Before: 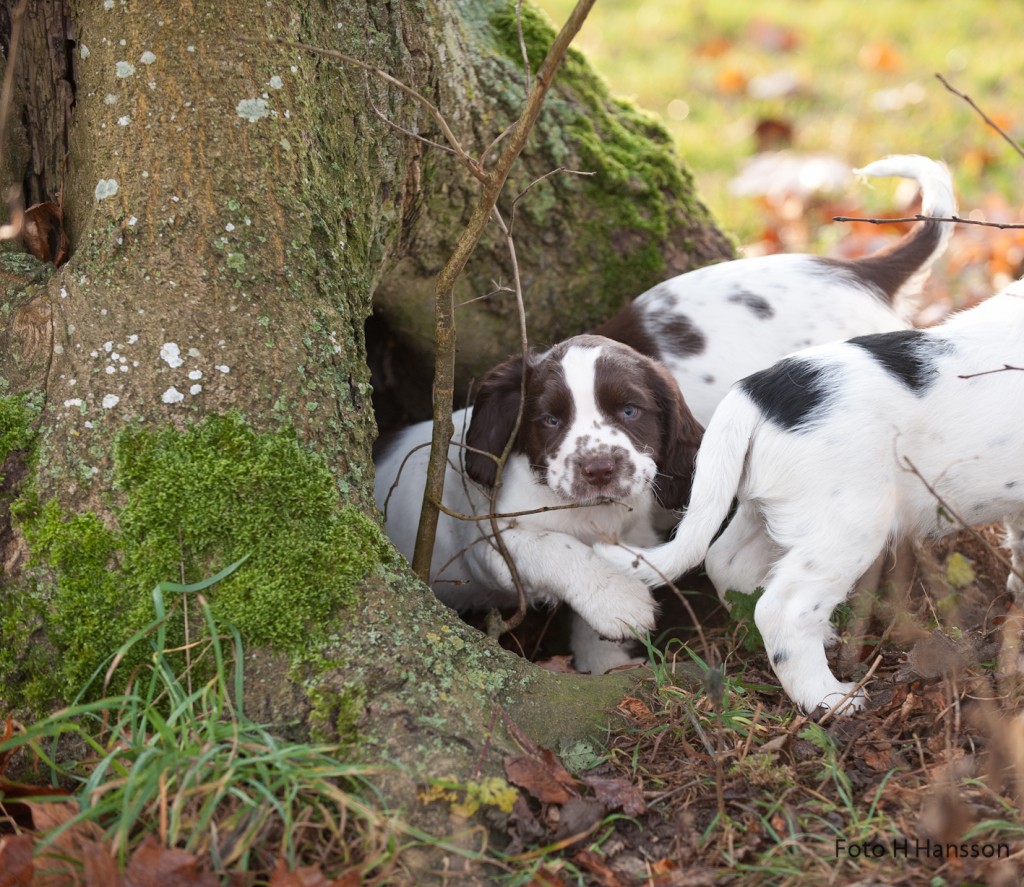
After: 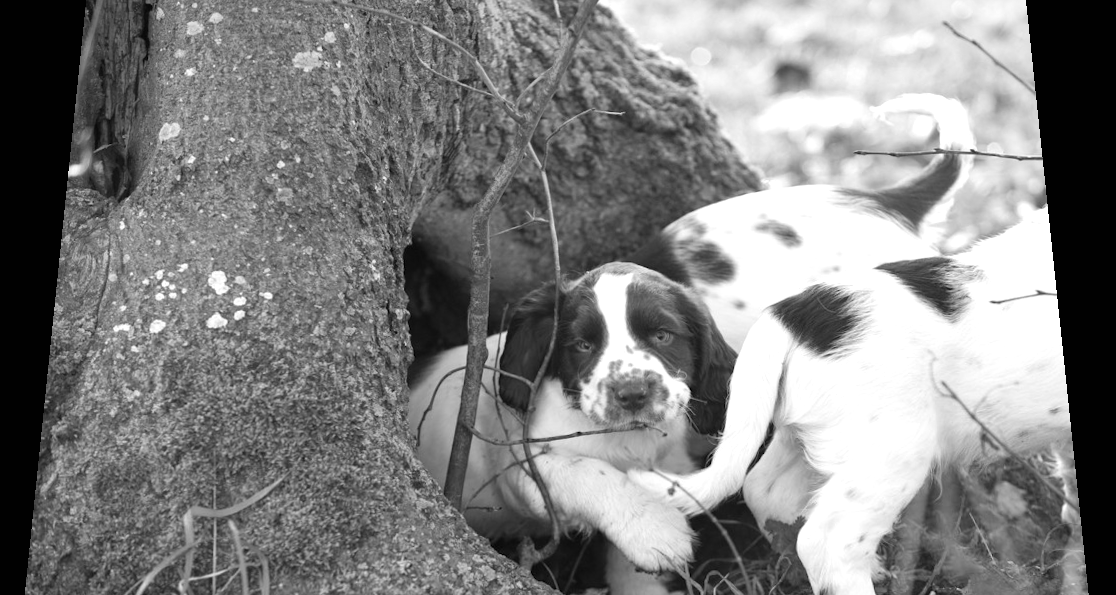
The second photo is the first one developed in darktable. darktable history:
monochrome: a 16.06, b 15.48, size 1
exposure: black level correction 0, exposure 0.4 EV, compensate exposure bias true, compensate highlight preservation false
rotate and perspective: rotation 0.128°, lens shift (vertical) -0.181, lens shift (horizontal) -0.044, shear 0.001, automatic cropping off
crop and rotate: top 4.848%, bottom 29.503%
